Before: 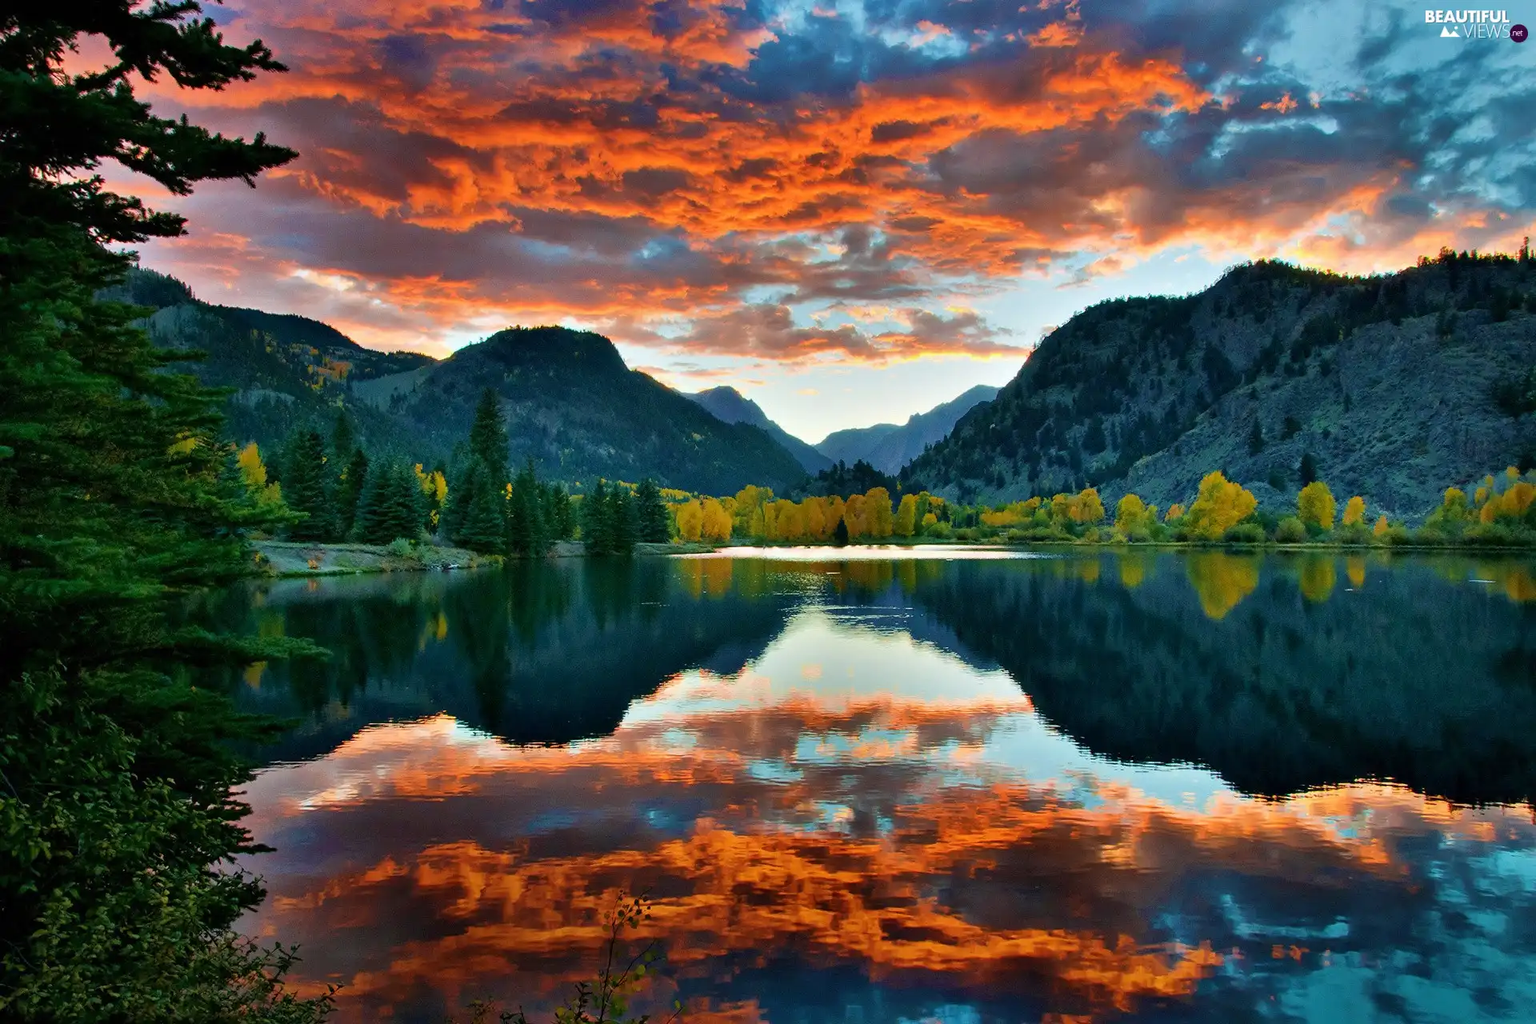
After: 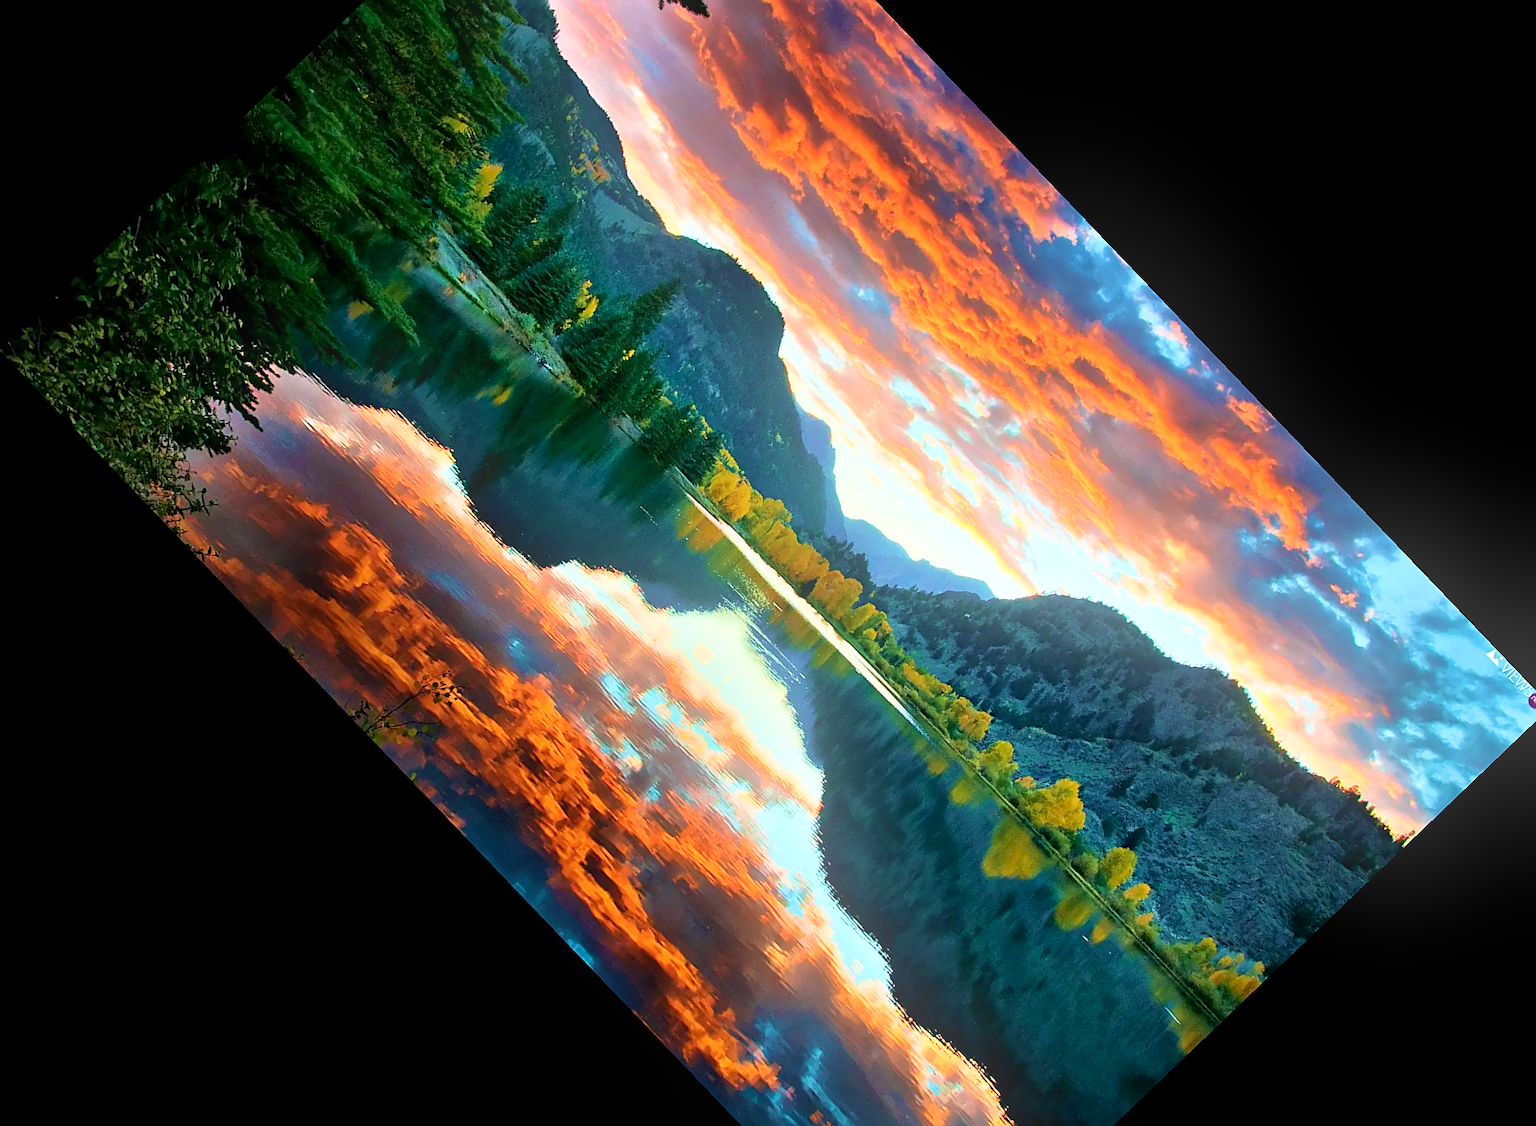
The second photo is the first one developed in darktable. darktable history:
sharpen: on, module defaults
exposure: black level correction 0.001, compensate highlight preservation false
velvia: on, module defaults
base curve: curves: ch0 [(0, 0) (0.557, 0.834) (1, 1)]
bloom: on, module defaults
crop and rotate: angle -46.26°, top 16.234%, right 0.912%, bottom 11.704%
rotate and perspective: rotation -1°, crop left 0.011, crop right 0.989, crop top 0.025, crop bottom 0.975
